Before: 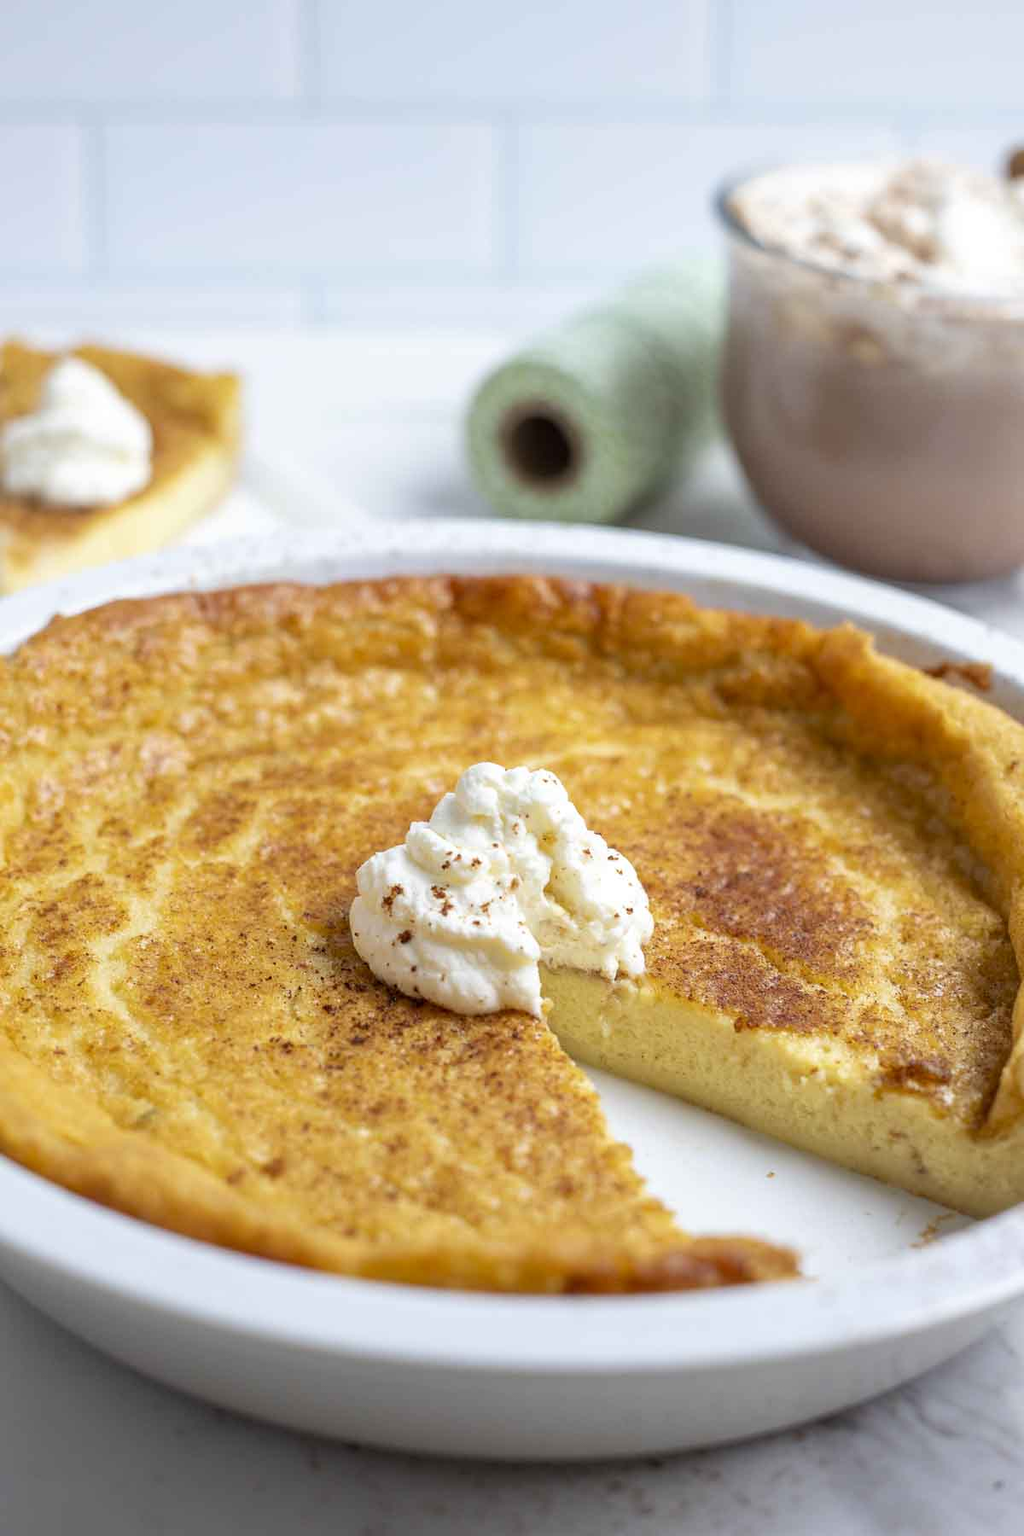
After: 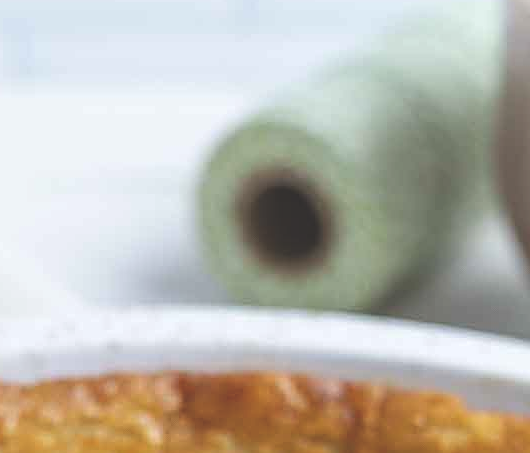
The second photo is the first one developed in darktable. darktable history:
exposure: black level correction -0.028, compensate highlight preservation false
crop: left 29.103%, top 16.805%, right 26.67%, bottom 57.889%
sharpen: on, module defaults
